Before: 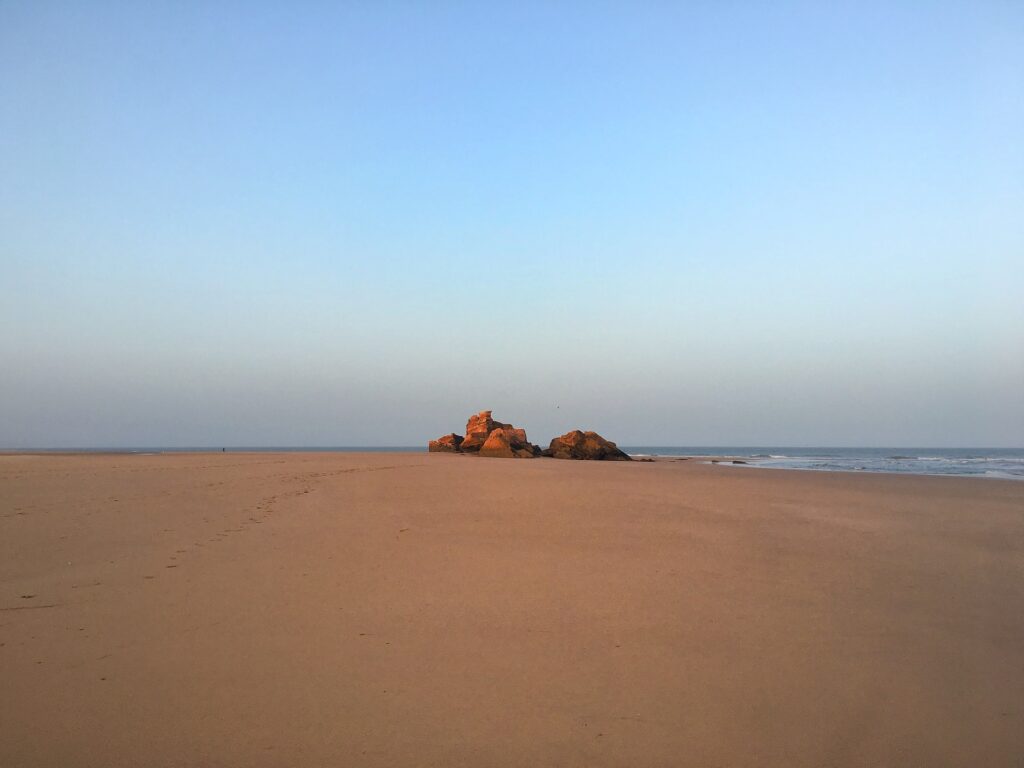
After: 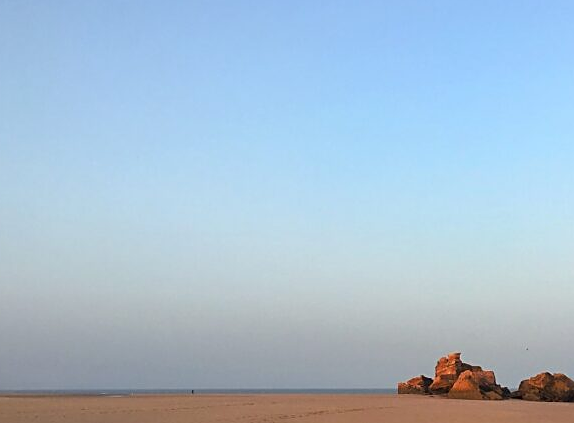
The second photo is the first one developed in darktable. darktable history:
crop and rotate: left 3.035%, top 7.627%, right 40.834%, bottom 37.259%
sharpen: on, module defaults
